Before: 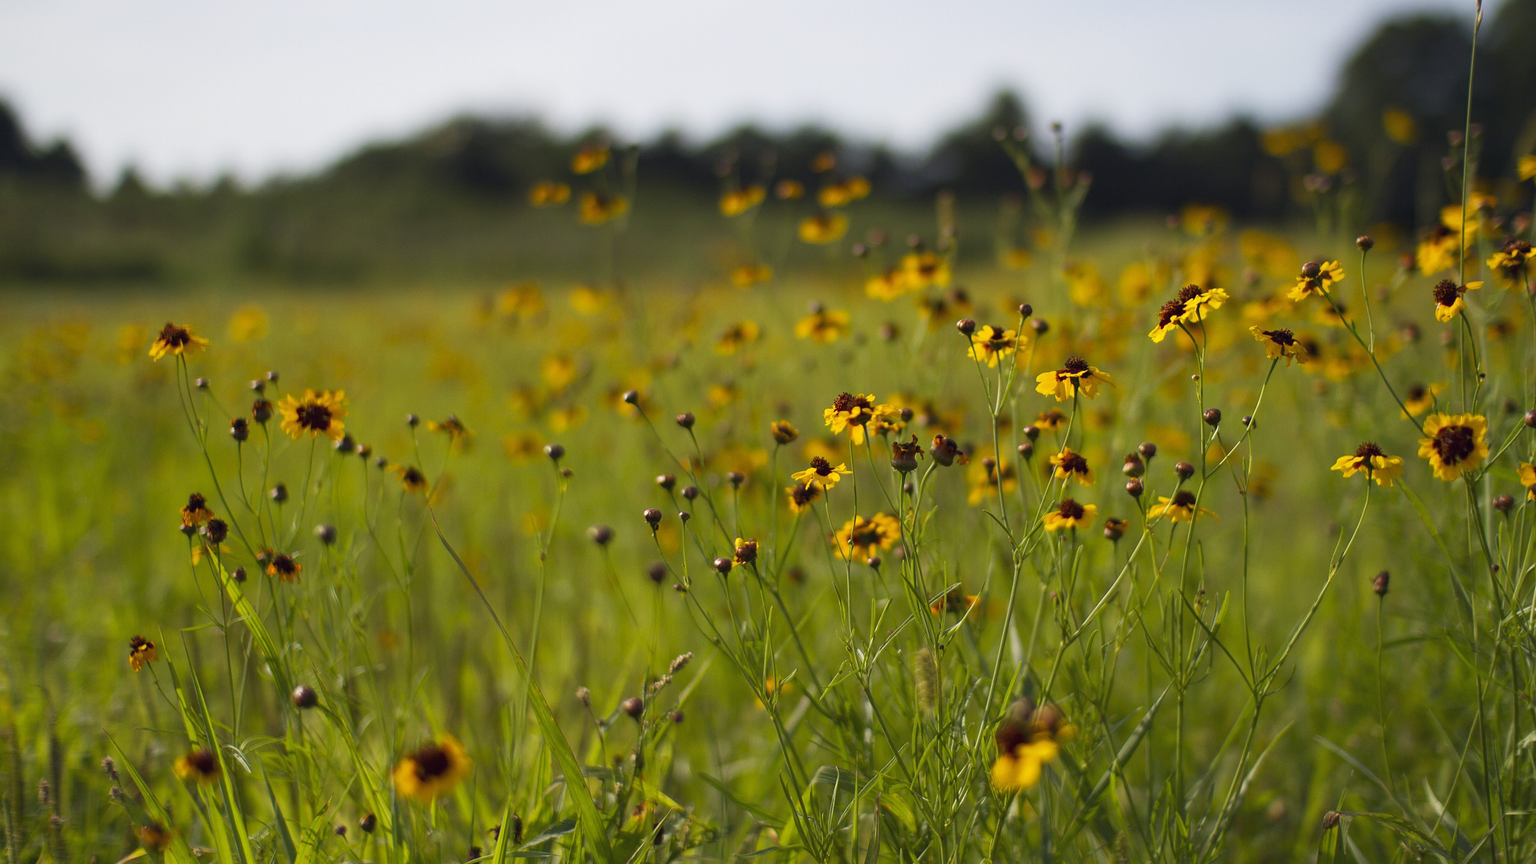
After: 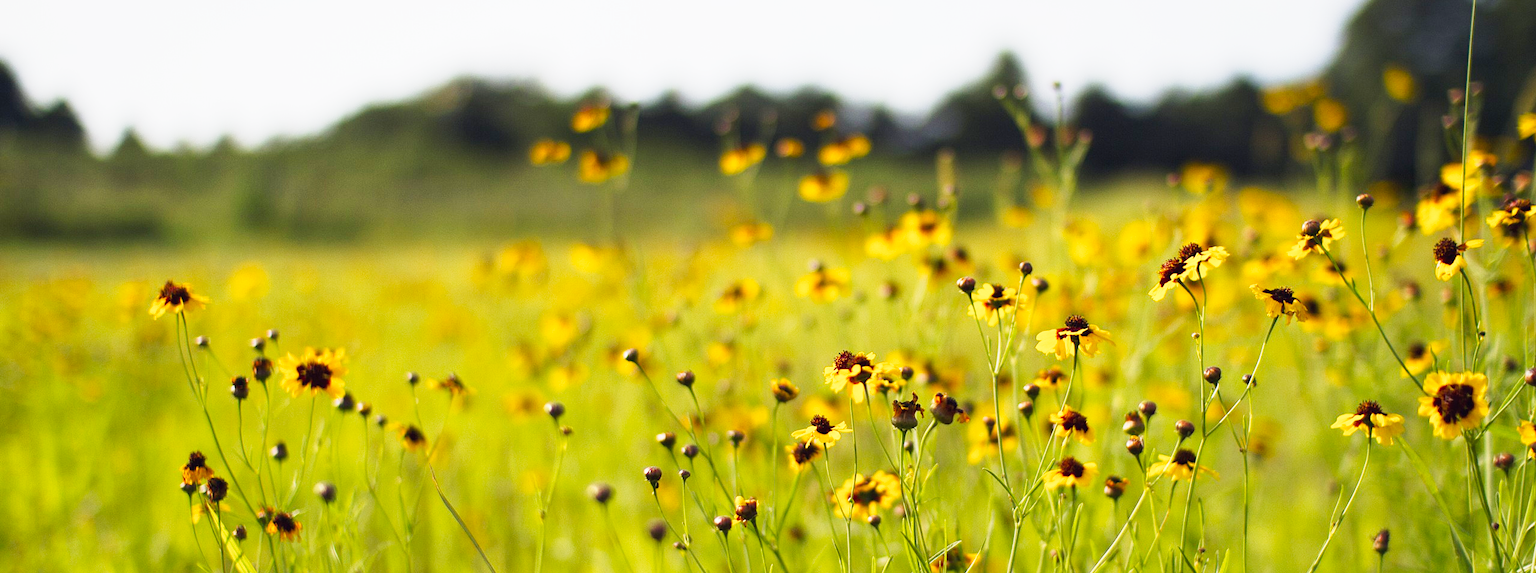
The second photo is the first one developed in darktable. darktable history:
crop and rotate: top 4.898%, bottom 28.713%
tone curve: curves: ch0 [(0, 0) (0.003, 0.003) (0.011, 0.012) (0.025, 0.027) (0.044, 0.048) (0.069, 0.074) (0.1, 0.117) (0.136, 0.177) (0.177, 0.246) (0.224, 0.324) (0.277, 0.422) (0.335, 0.531) (0.399, 0.633) (0.468, 0.733) (0.543, 0.824) (0.623, 0.895) (0.709, 0.938) (0.801, 0.961) (0.898, 0.98) (1, 1)], preserve colors none
